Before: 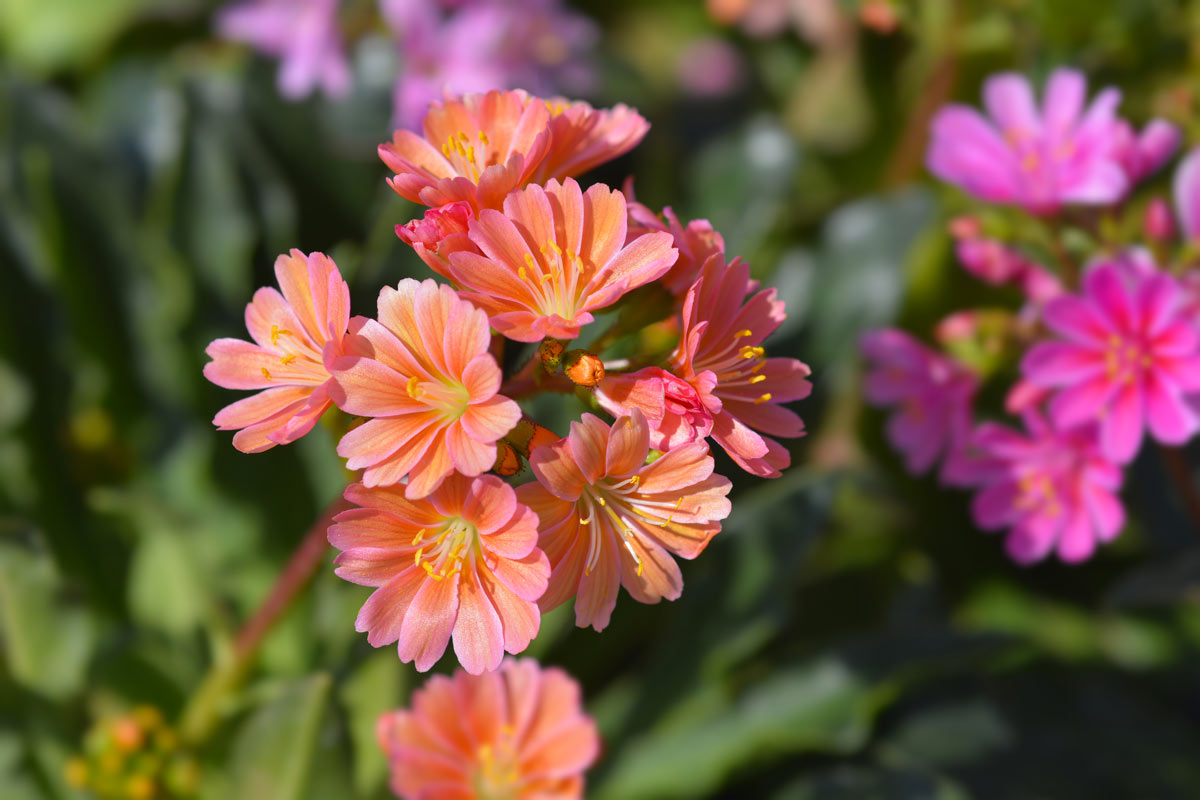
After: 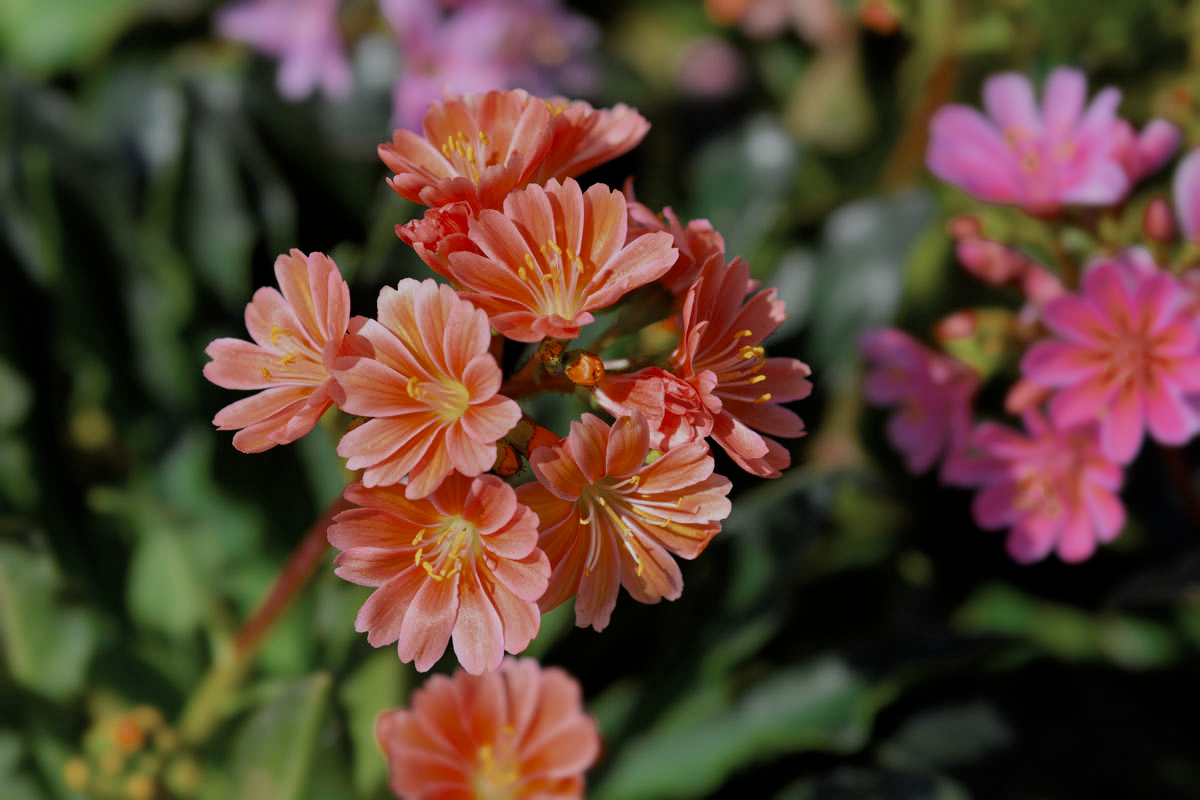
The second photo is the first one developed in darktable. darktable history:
exposure: black level correction 0.006, exposure -0.226 EV, compensate highlight preservation false
filmic rgb: black relative exposure -16 EV, white relative exposure 6.92 EV, hardness 4.7
color balance: lift [1, 1, 0.999, 1.001], gamma [1, 1.003, 1.005, 0.995], gain [1, 0.992, 0.988, 1.012], contrast 5%, output saturation 110%
color zones: curves: ch0 [(0, 0.5) (0.125, 0.4) (0.25, 0.5) (0.375, 0.4) (0.5, 0.4) (0.625, 0.35) (0.75, 0.35) (0.875, 0.5)]; ch1 [(0, 0.35) (0.125, 0.45) (0.25, 0.35) (0.375, 0.35) (0.5, 0.35) (0.625, 0.35) (0.75, 0.45) (0.875, 0.35)]; ch2 [(0, 0.6) (0.125, 0.5) (0.25, 0.5) (0.375, 0.6) (0.5, 0.6) (0.625, 0.5) (0.75, 0.5) (0.875, 0.5)]
